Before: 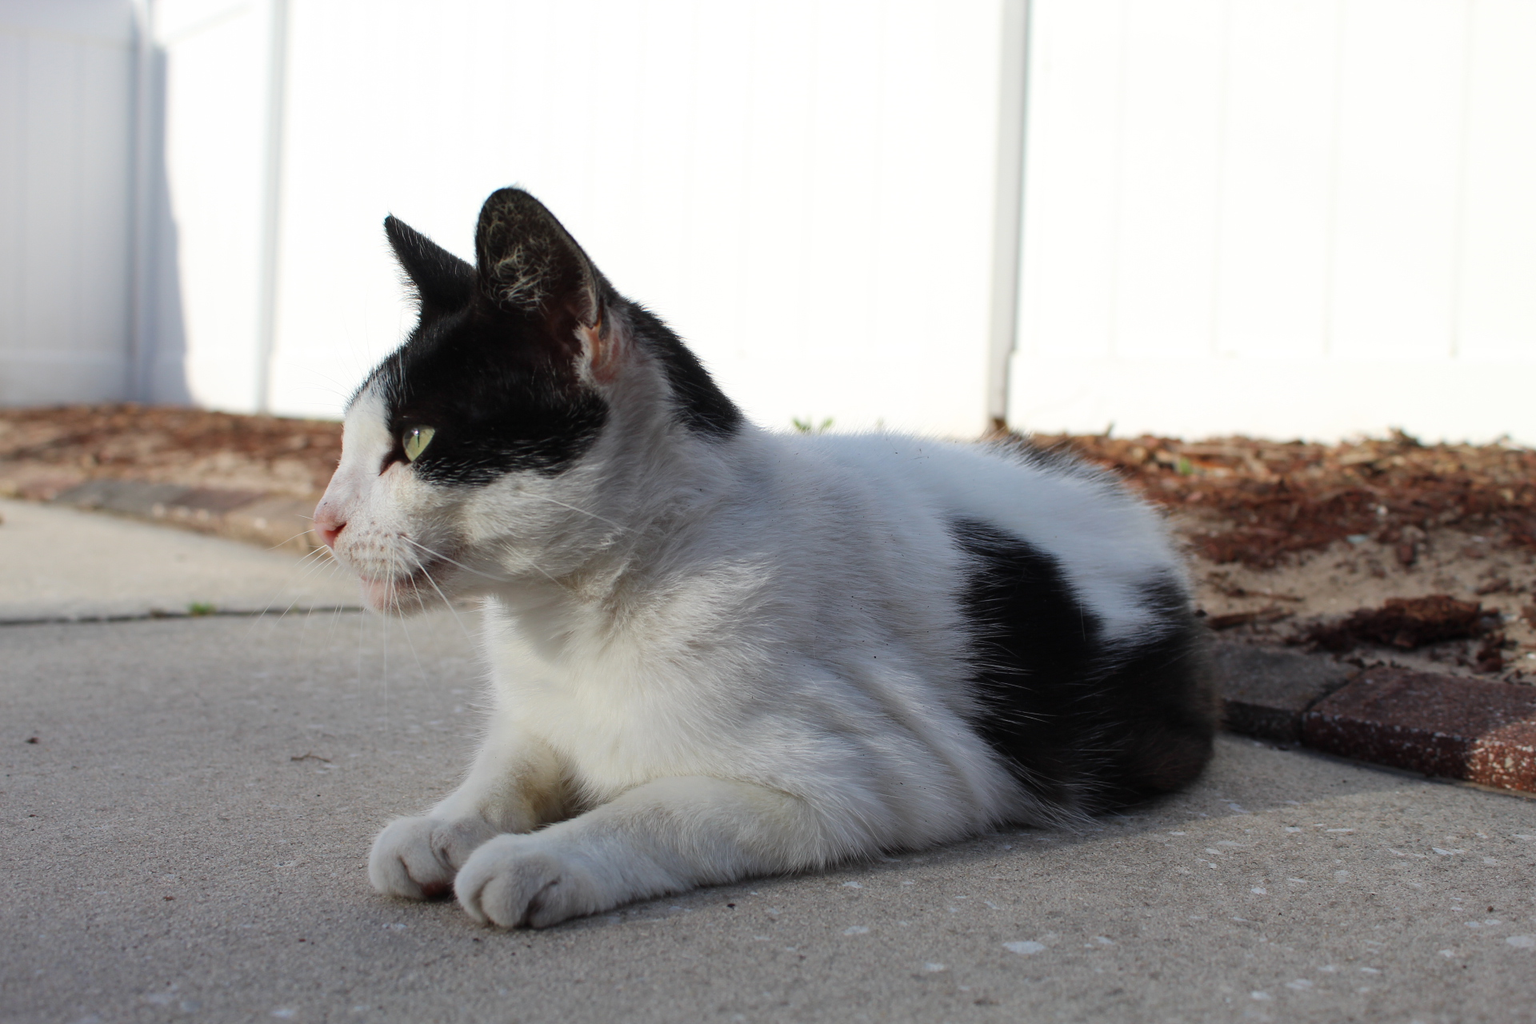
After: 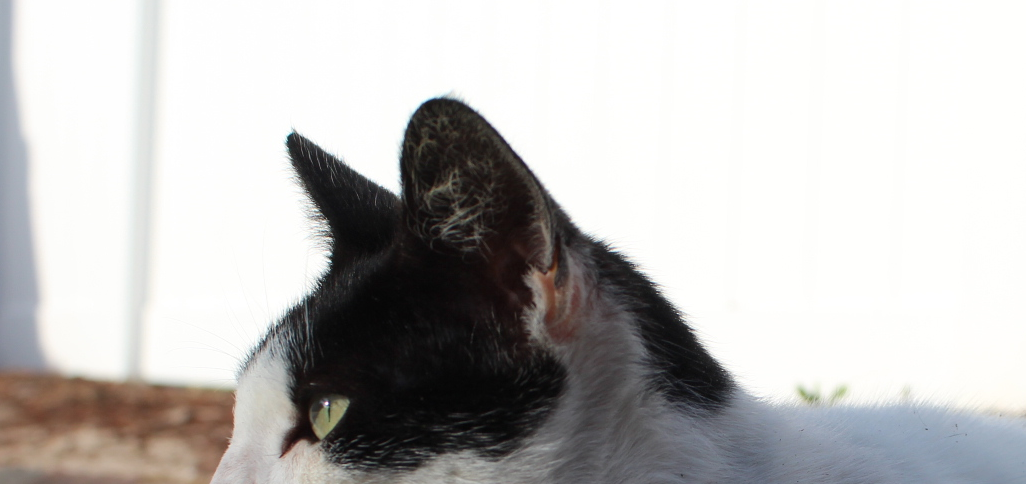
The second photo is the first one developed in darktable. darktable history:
crop: left 10.115%, top 10.71%, right 36.415%, bottom 51.45%
